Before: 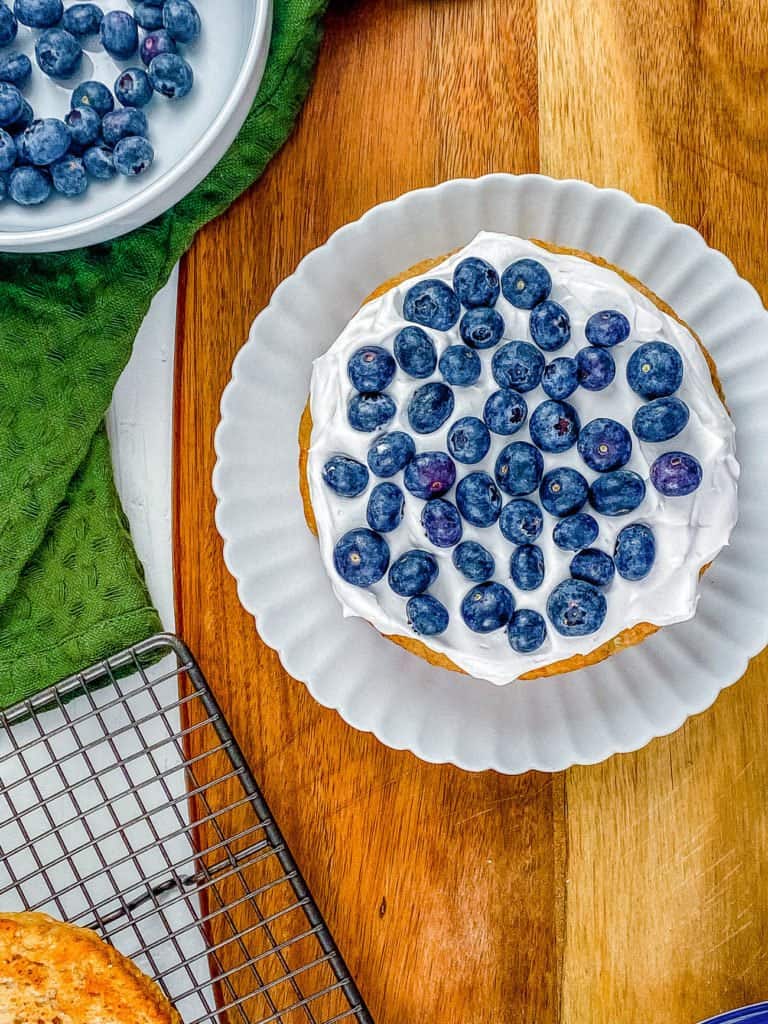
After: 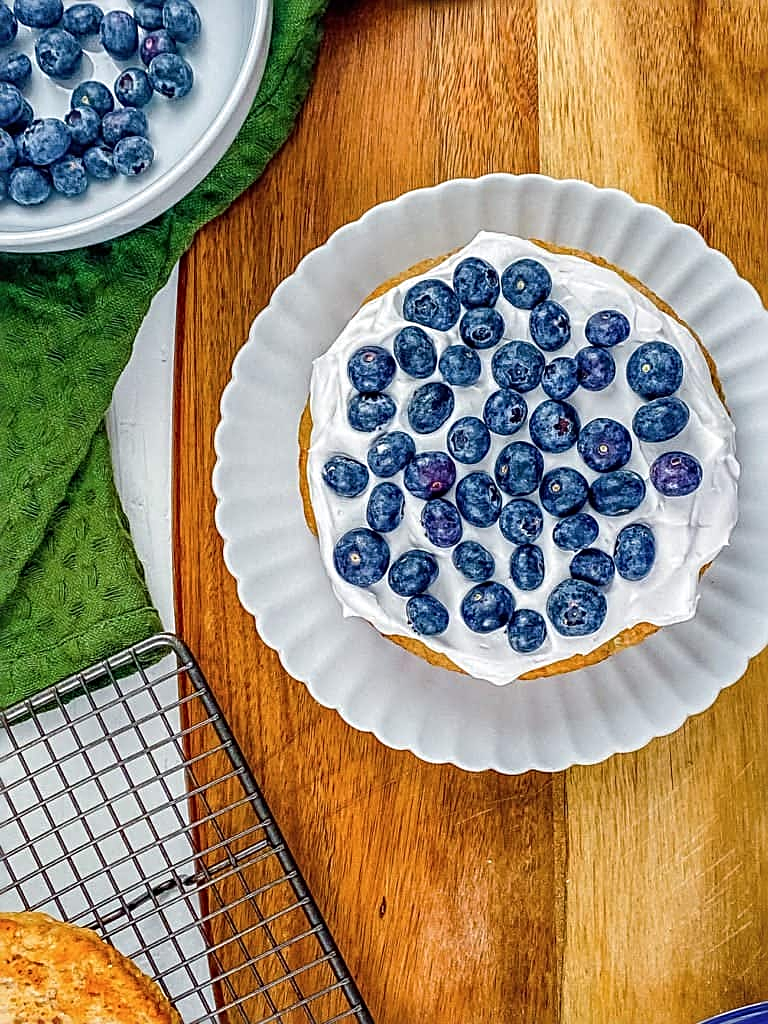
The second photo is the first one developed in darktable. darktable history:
sharpen: radius 2.543, amount 0.636
contrast brightness saturation: contrast 0.01, saturation -0.05
